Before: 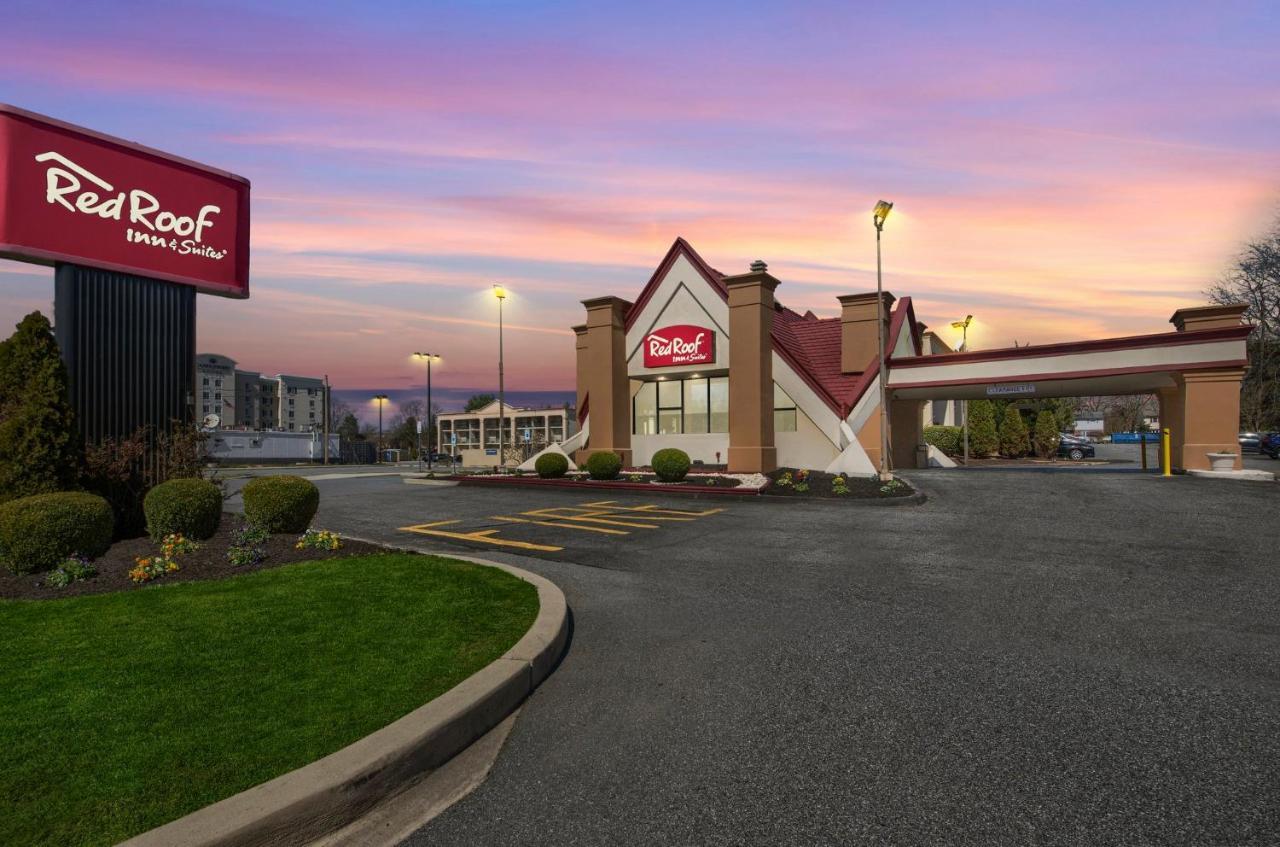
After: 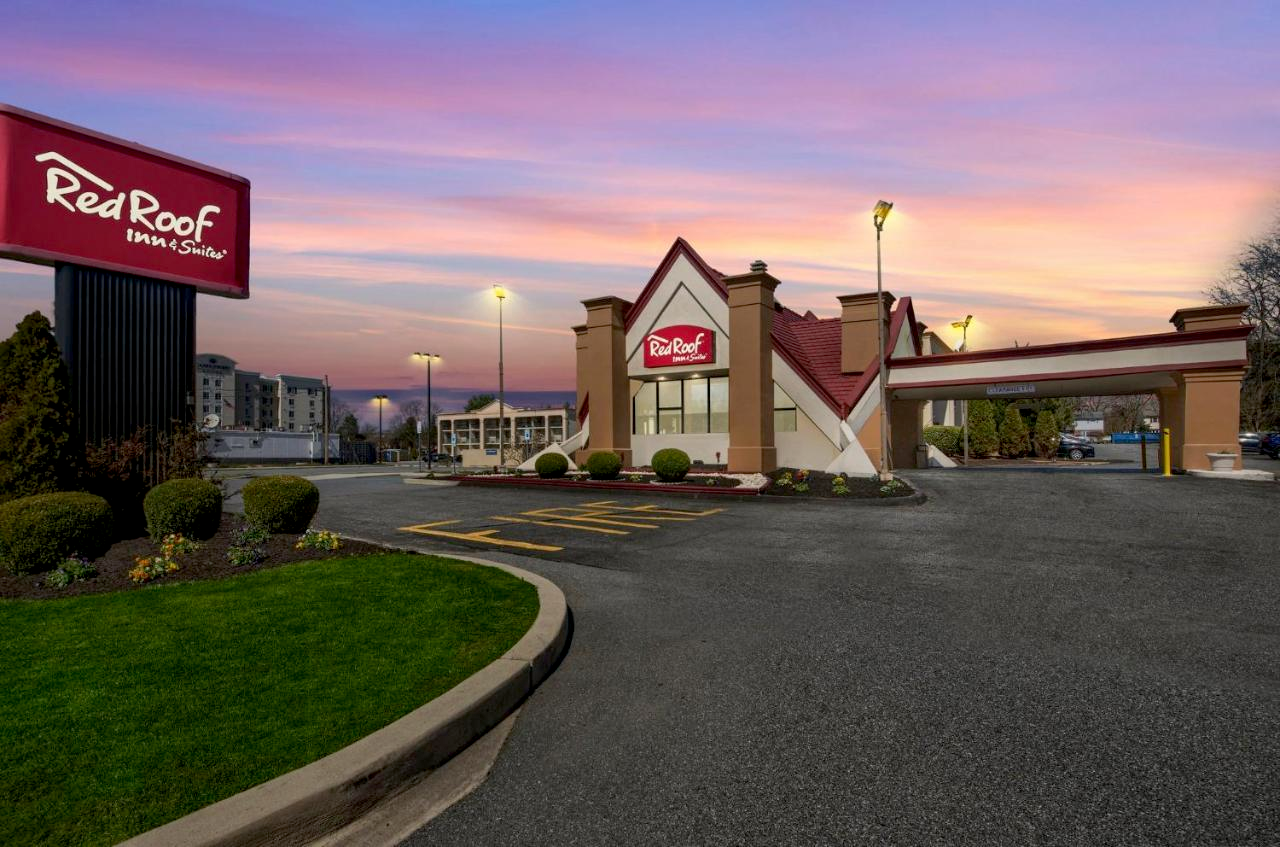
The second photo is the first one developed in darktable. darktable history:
exposure: black level correction 0.007, compensate highlight preservation false
tone equalizer: on, module defaults
